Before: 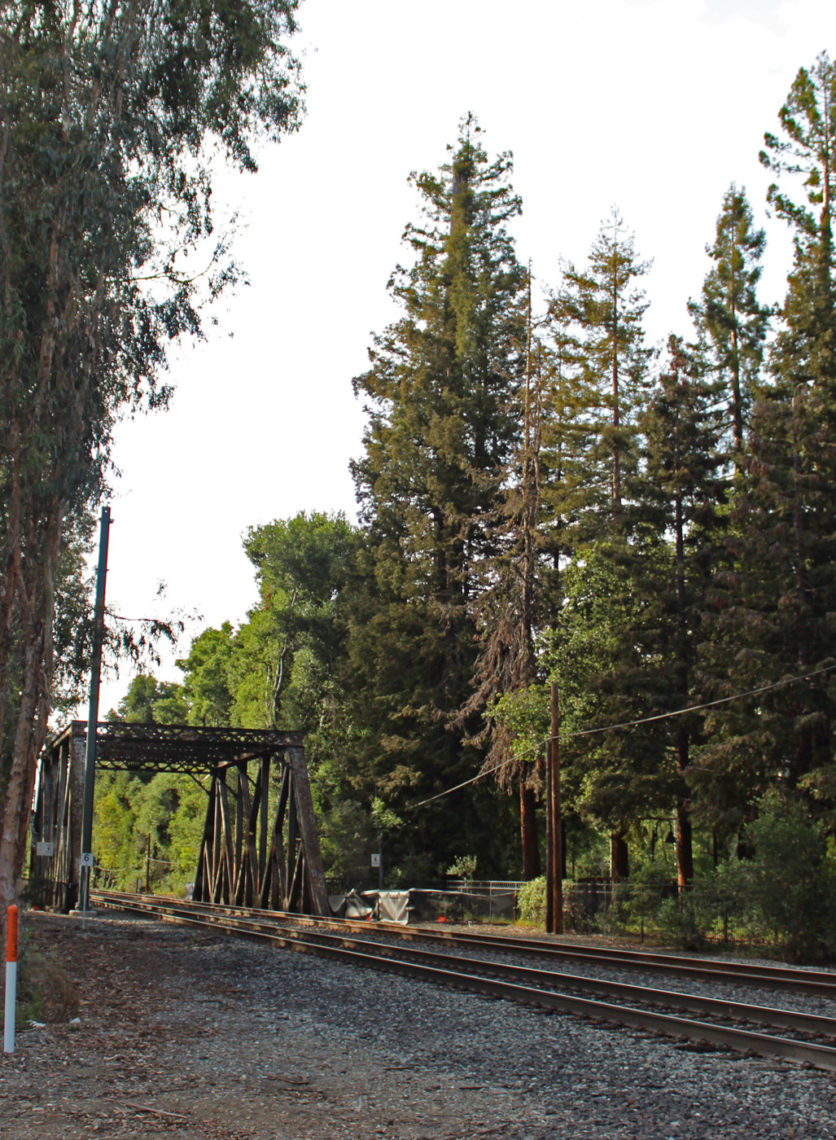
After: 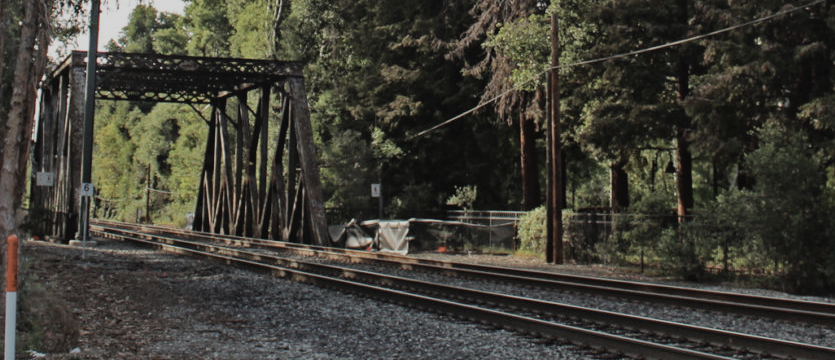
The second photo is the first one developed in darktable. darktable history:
shadows and highlights: shadows 11.66, white point adjustment 1.33, soften with gaussian
filmic rgb: black relative exposure -7.65 EV, white relative exposure 4.56 EV, threshold 3 EV, hardness 3.61, contrast 1.055, contrast in shadows safe, enable highlight reconstruction true
contrast brightness saturation: contrast -0.041, saturation -0.394
crop and rotate: top 58.83%, bottom 9.526%
